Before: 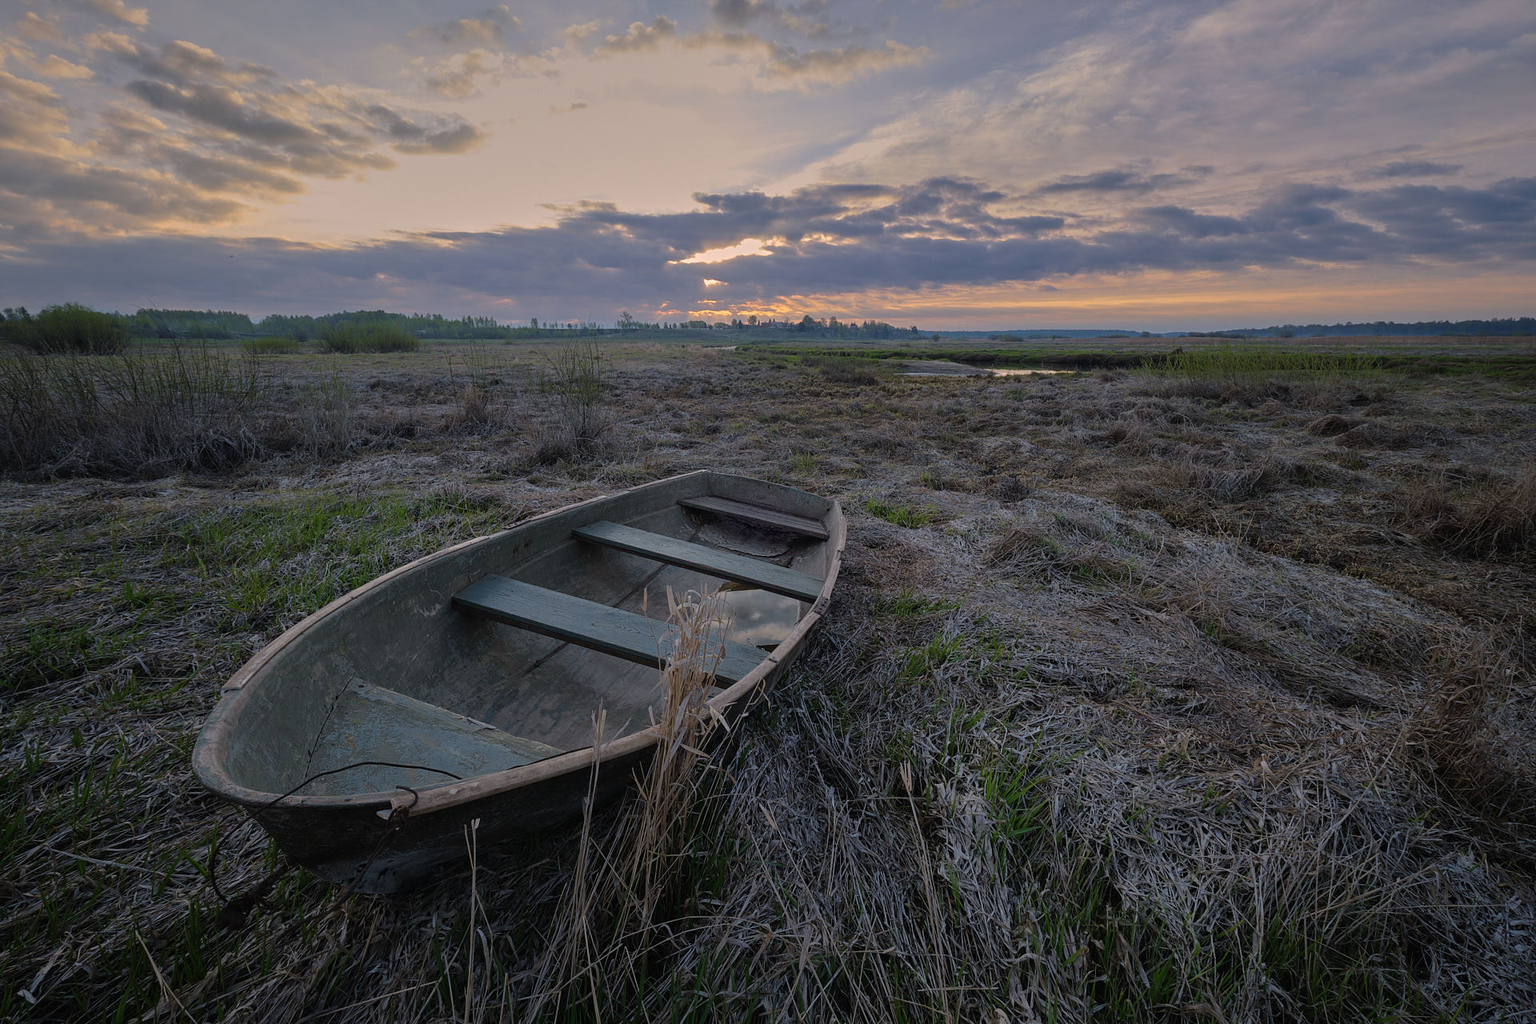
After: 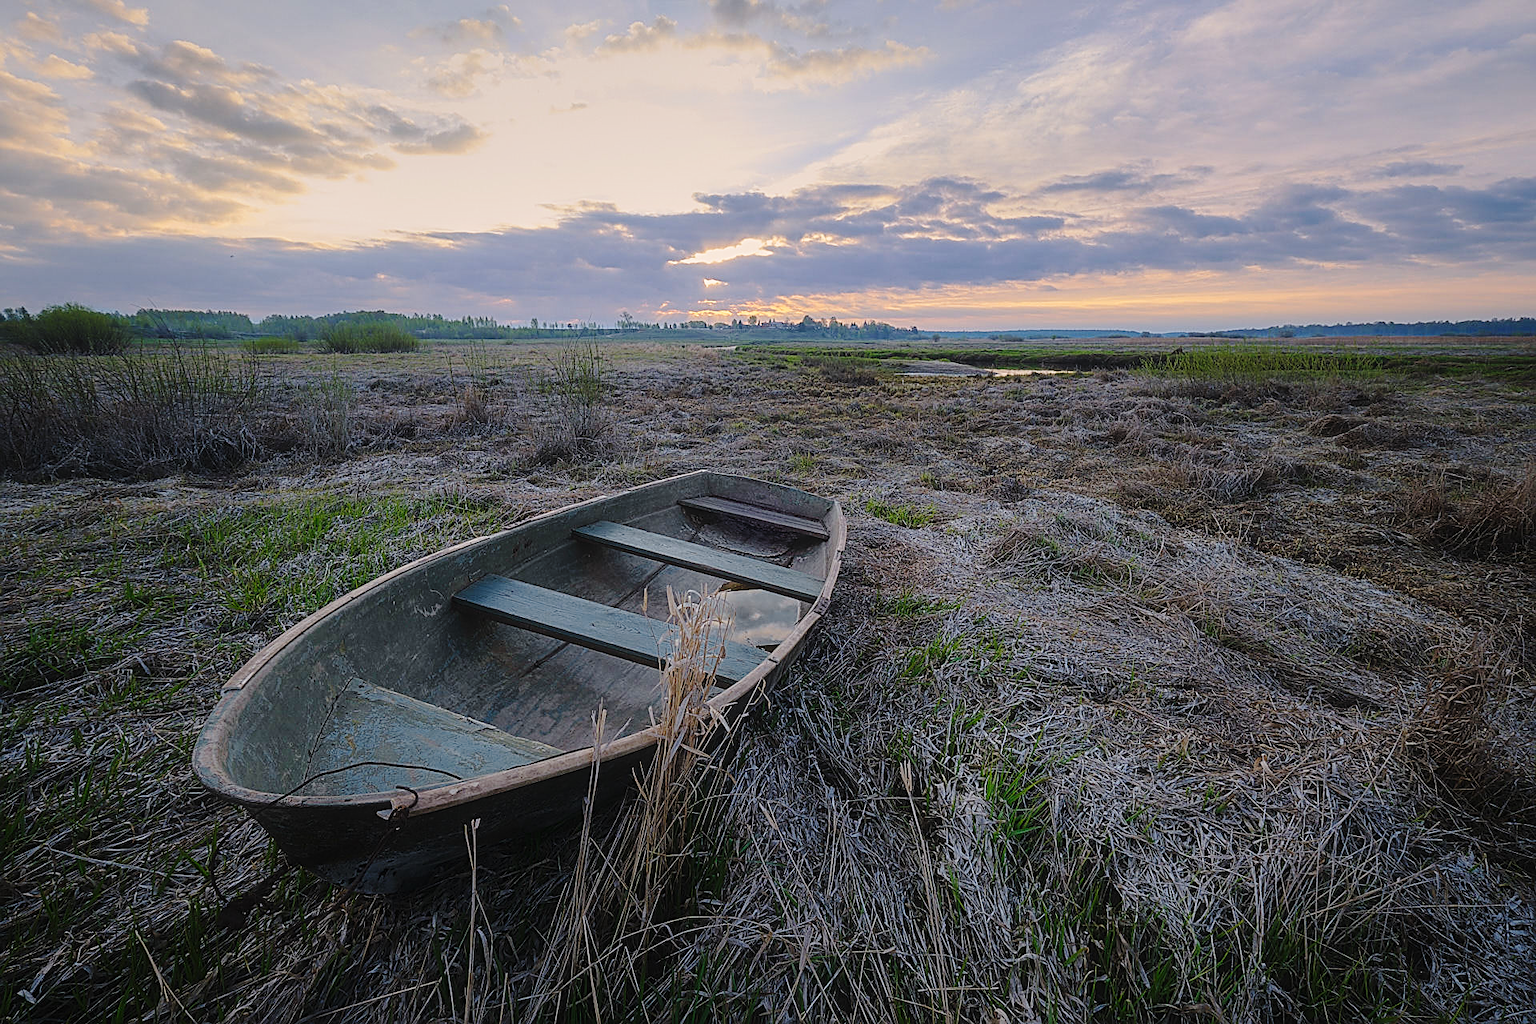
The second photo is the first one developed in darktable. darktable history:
contrast equalizer: y [[0.5, 0.496, 0.435, 0.435, 0.496, 0.5], [0.5 ×6], [0.5 ×6], [0 ×6], [0 ×6]]
sharpen: on, module defaults
base curve: curves: ch0 [(0, 0) (0.028, 0.03) (0.121, 0.232) (0.46, 0.748) (0.859, 0.968) (1, 1)], preserve colors none
